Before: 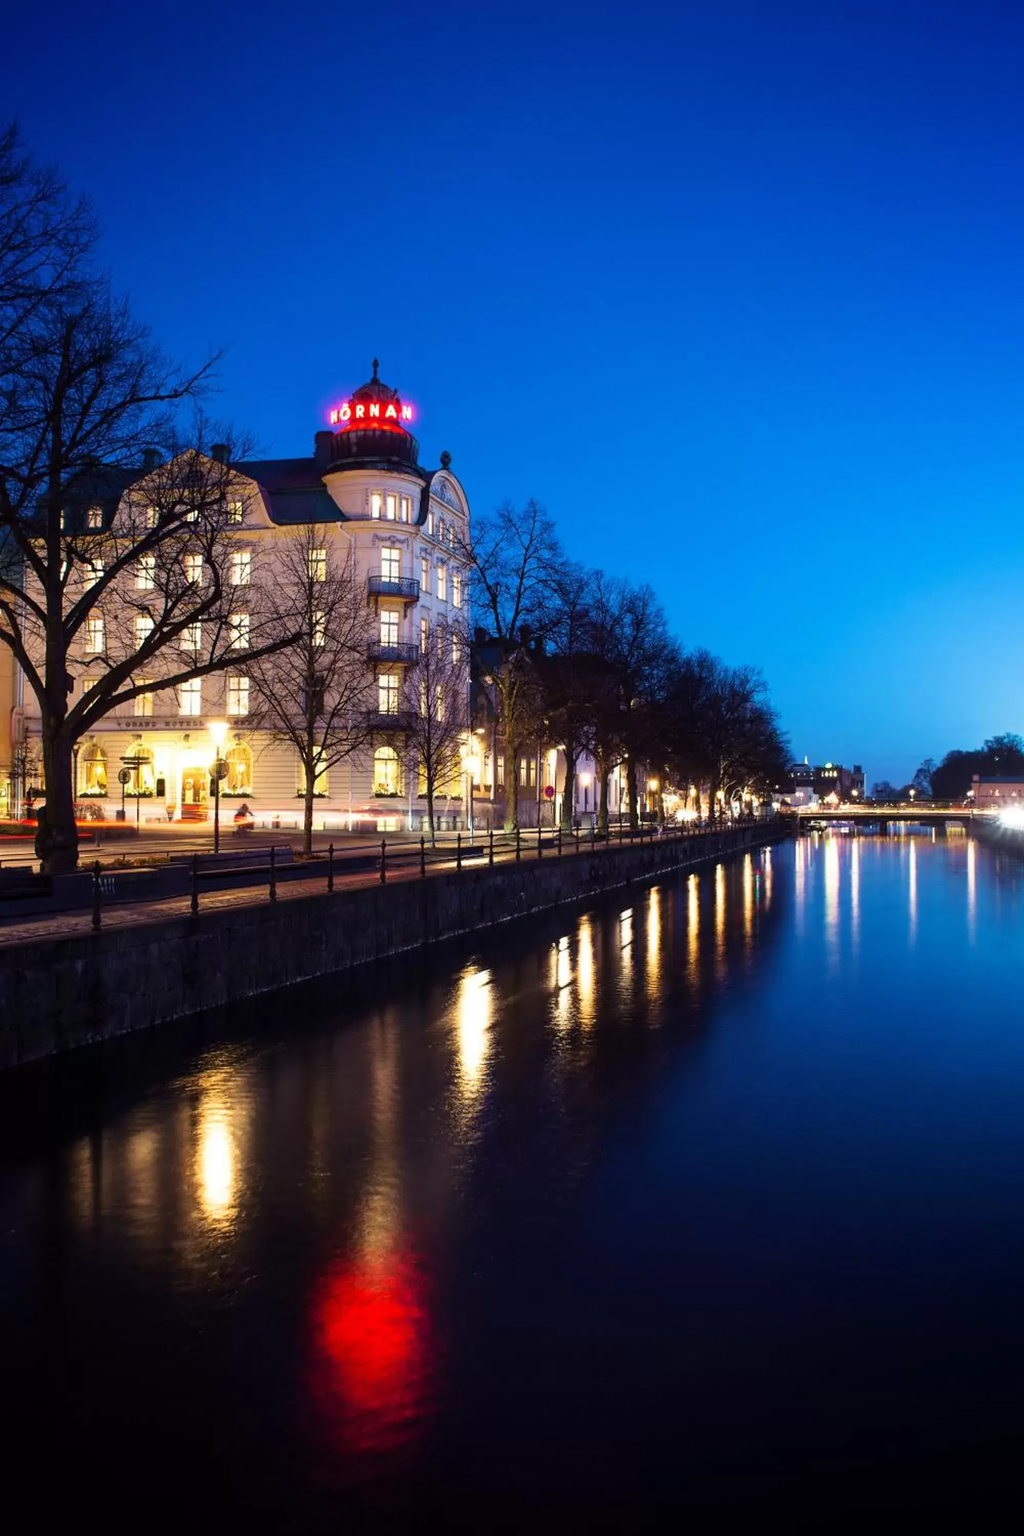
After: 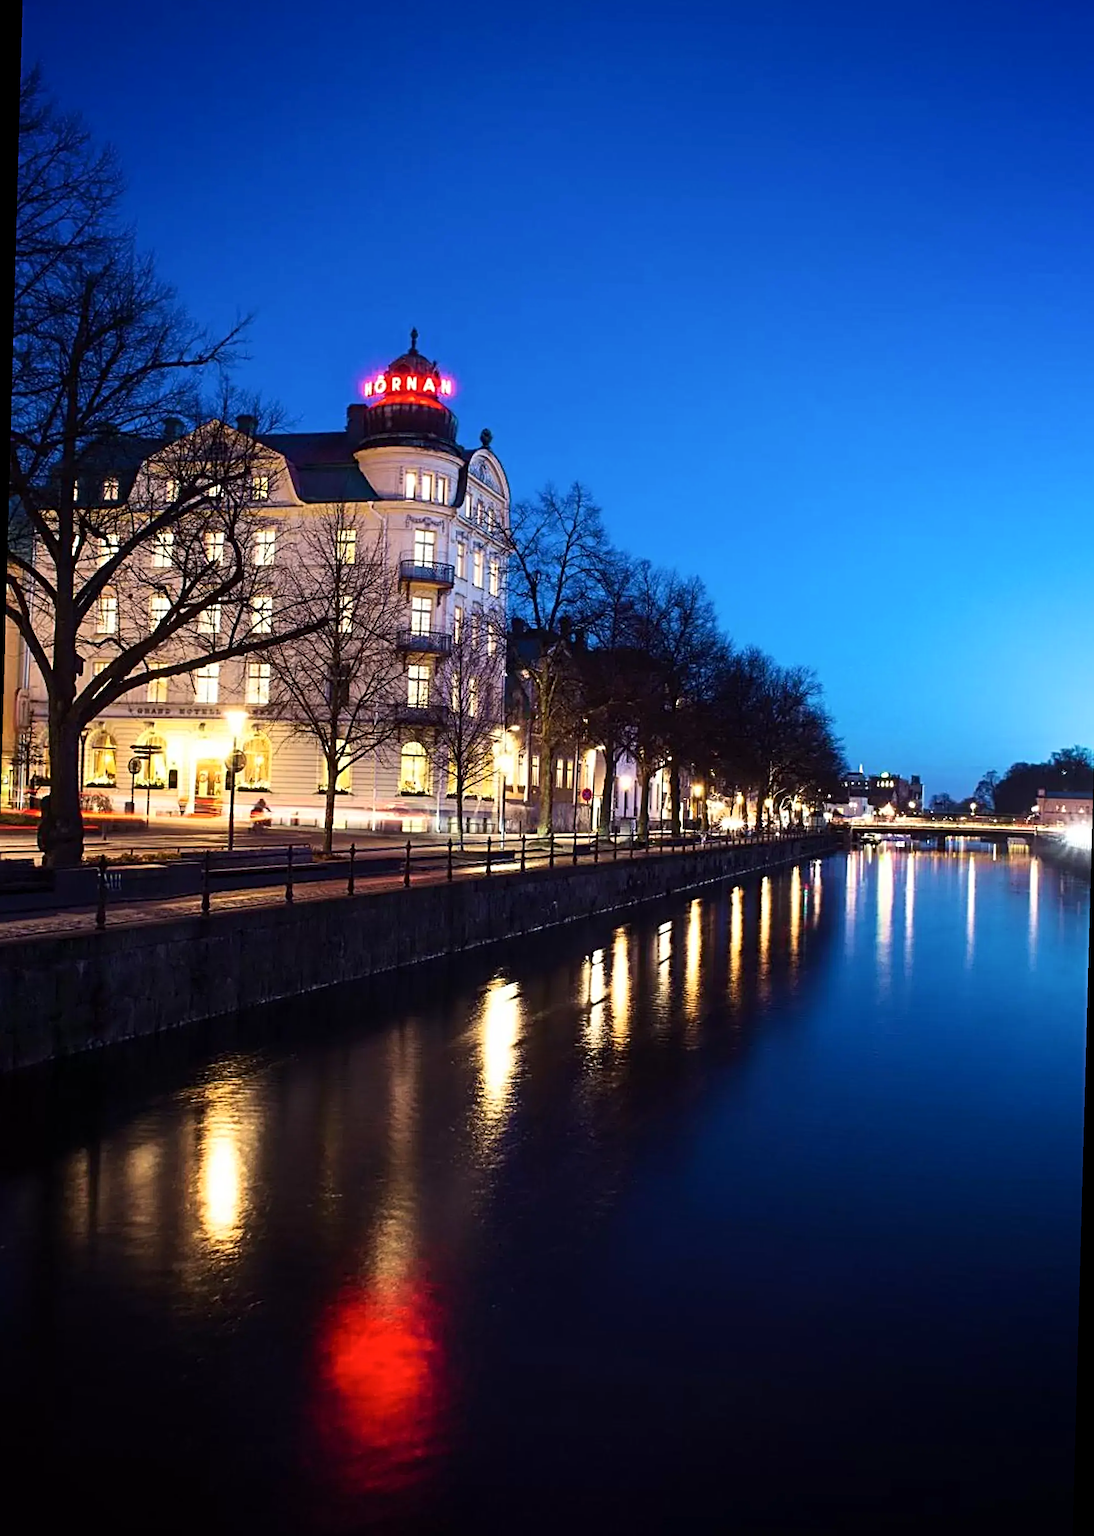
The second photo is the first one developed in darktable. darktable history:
sharpen: radius 4
contrast brightness saturation: contrast 0.15, brightness 0.05
rotate and perspective: rotation 1.57°, crop left 0.018, crop right 0.982, crop top 0.039, crop bottom 0.961
